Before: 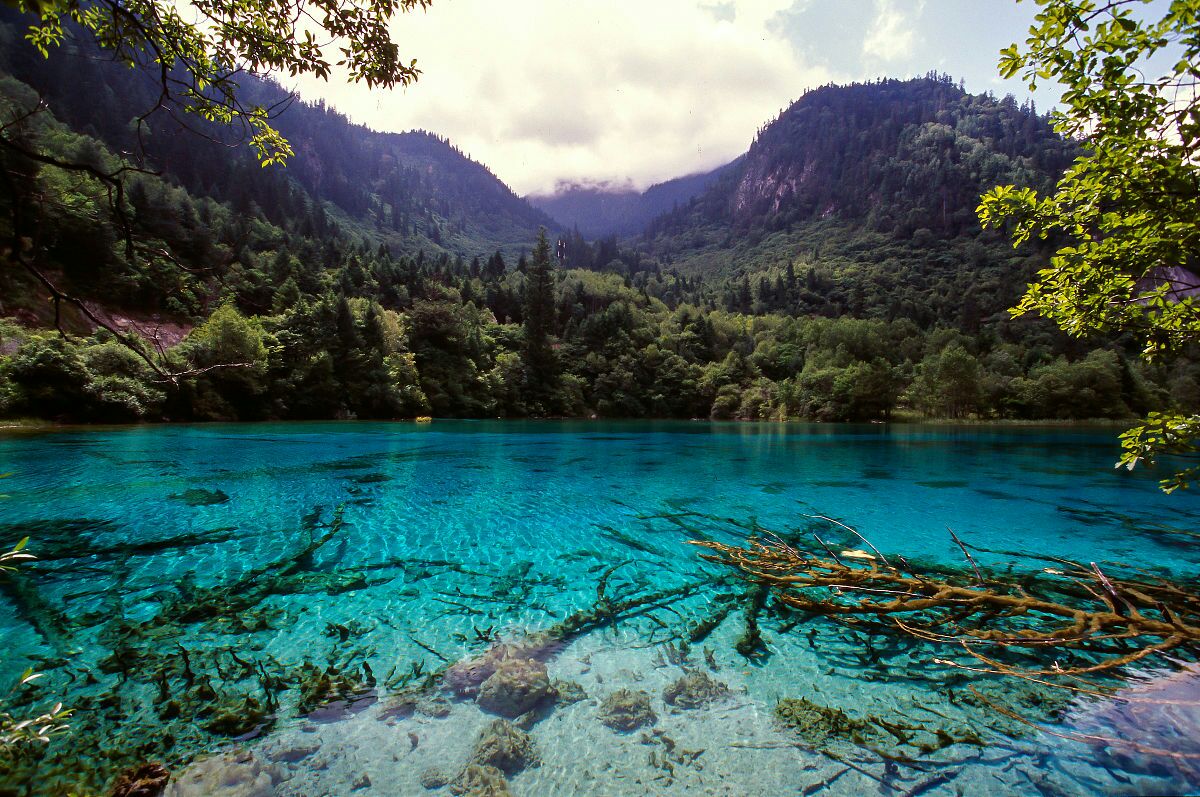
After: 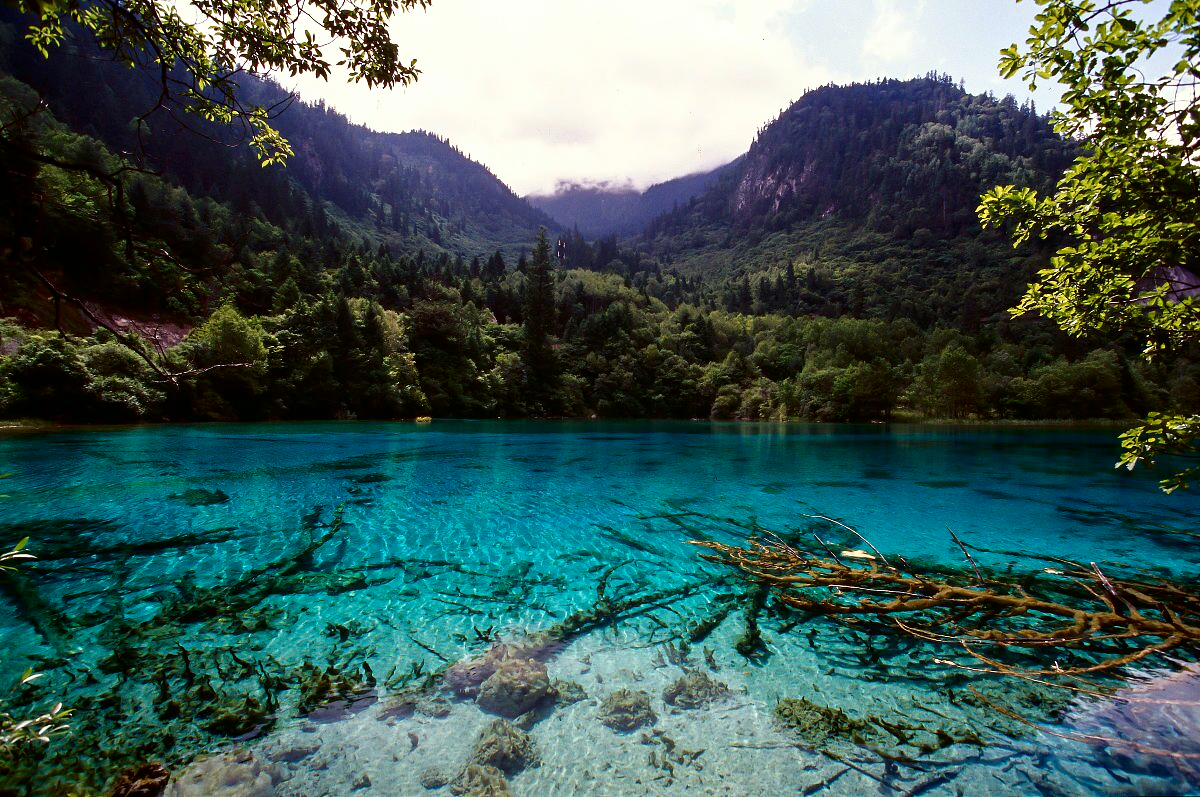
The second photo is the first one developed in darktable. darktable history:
shadows and highlights: shadows -63.4, white point adjustment -5.3, highlights 61.99
